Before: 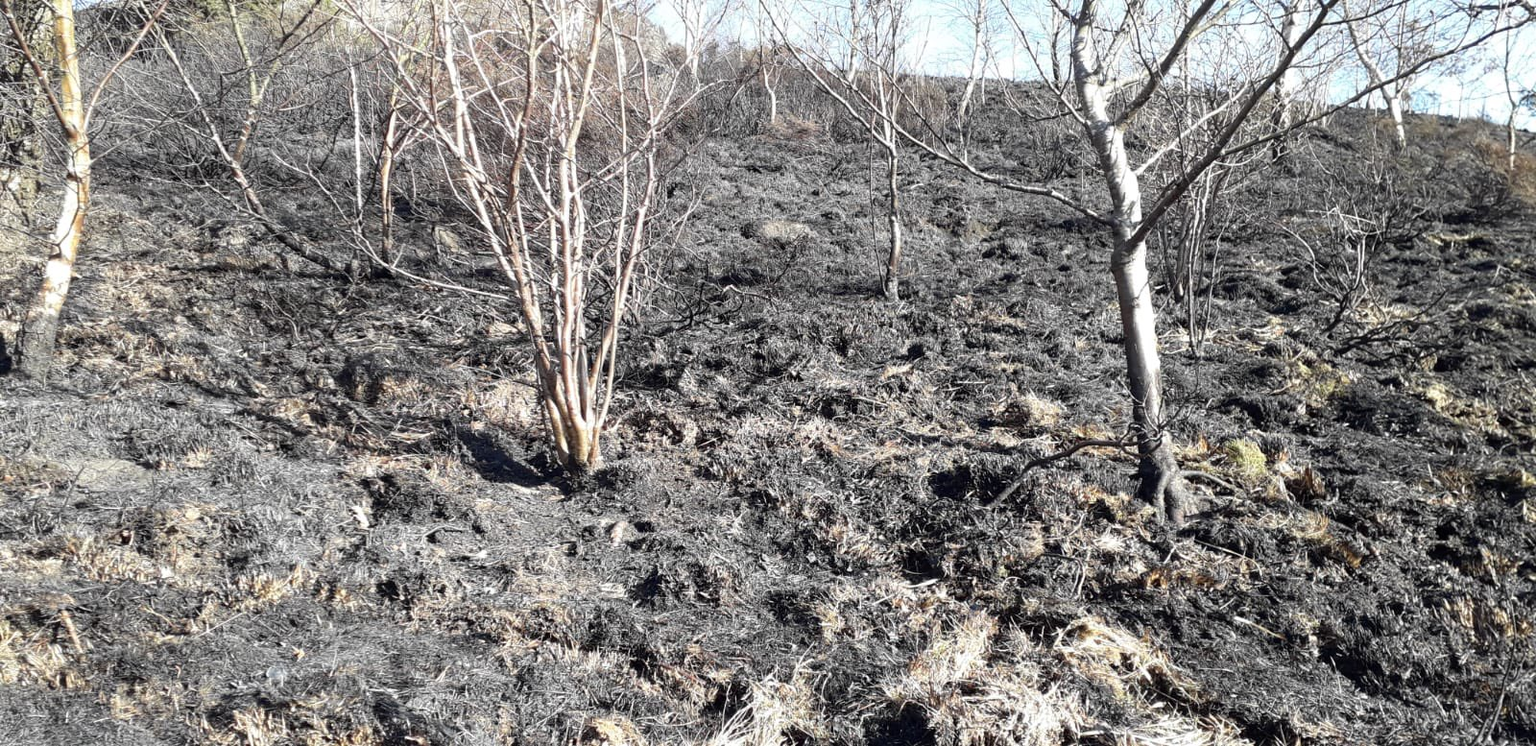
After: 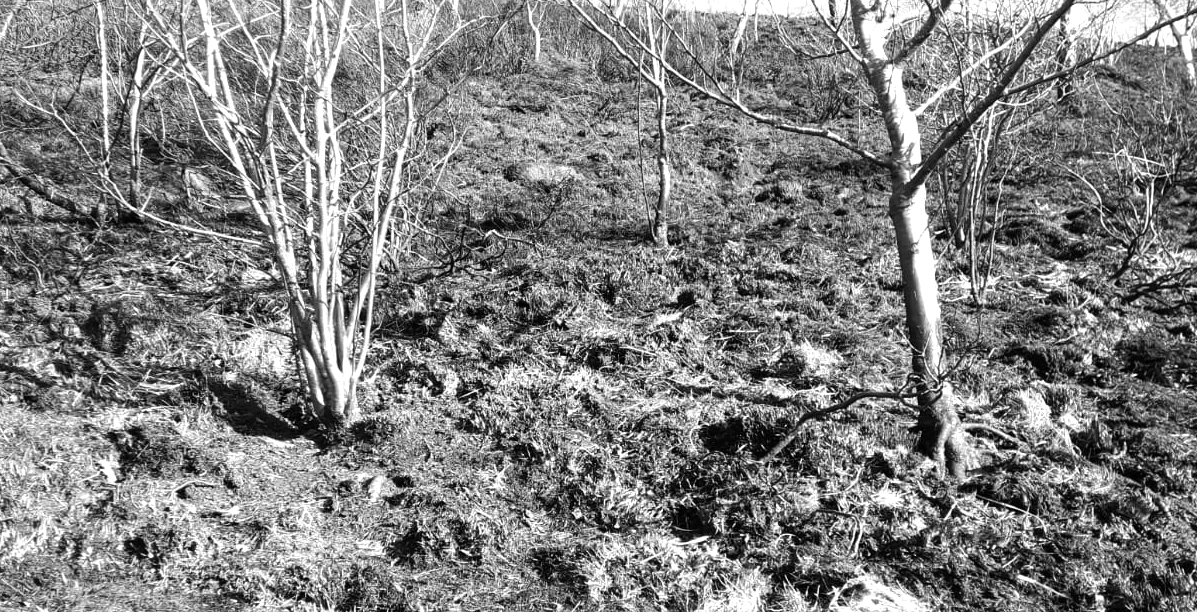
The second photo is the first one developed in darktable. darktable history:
color zones: curves: ch0 [(0.002, 0.593) (0.143, 0.417) (0.285, 0.541) (0.455, 0.289) (0.608, 0.327) (0.727, 0.283) (0.869, 0.571) (1, 0.603)]; ch1 [(0, 0) (0.143, 0) (0.286, 0) (0.429, 0) (0.571, 0) (0.714, 0) (0.857, 0)]
crop: left 16.768%, top 8.653%, right 8.362%, bottom 12.485%
tone equalizer: -8 EV -0.417 EV, -7 EV -0.389 EV, -6 EV -0.333 EV, -5 EV -0.222 EV, -3 EV 0.222 EV, -2 EV 0.333 EV, -1 EV 0.389 EV, +0 EV 0.417 EV, edges refinement/feathering 500, mask exposure compensation -1.57 EV, preserve details no
